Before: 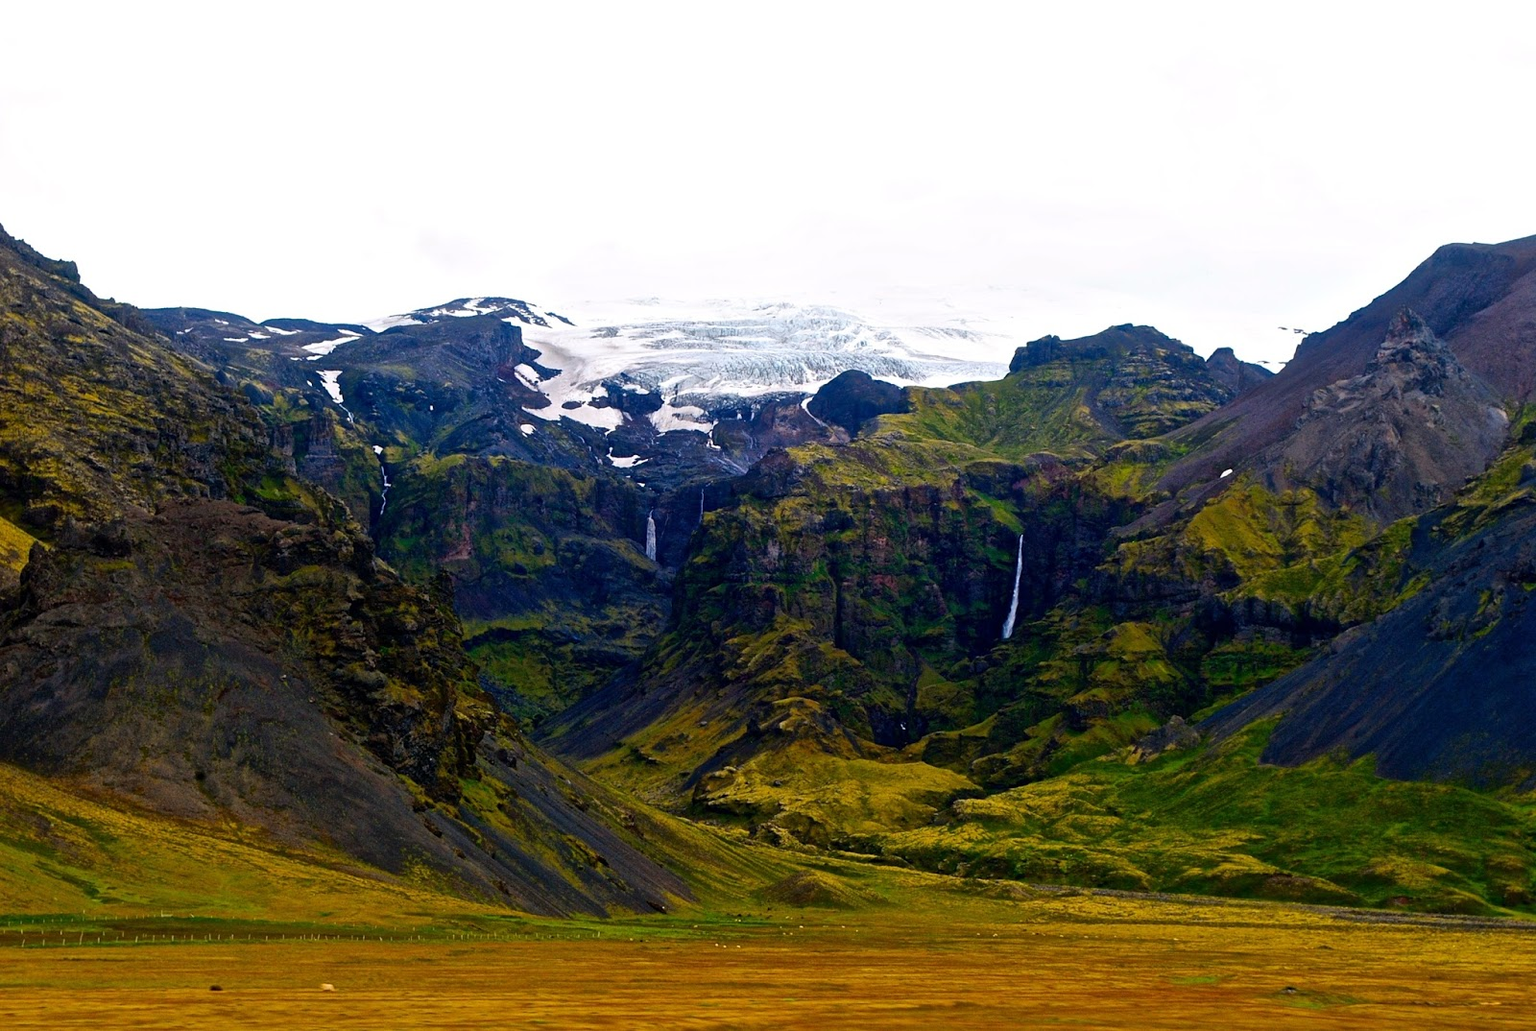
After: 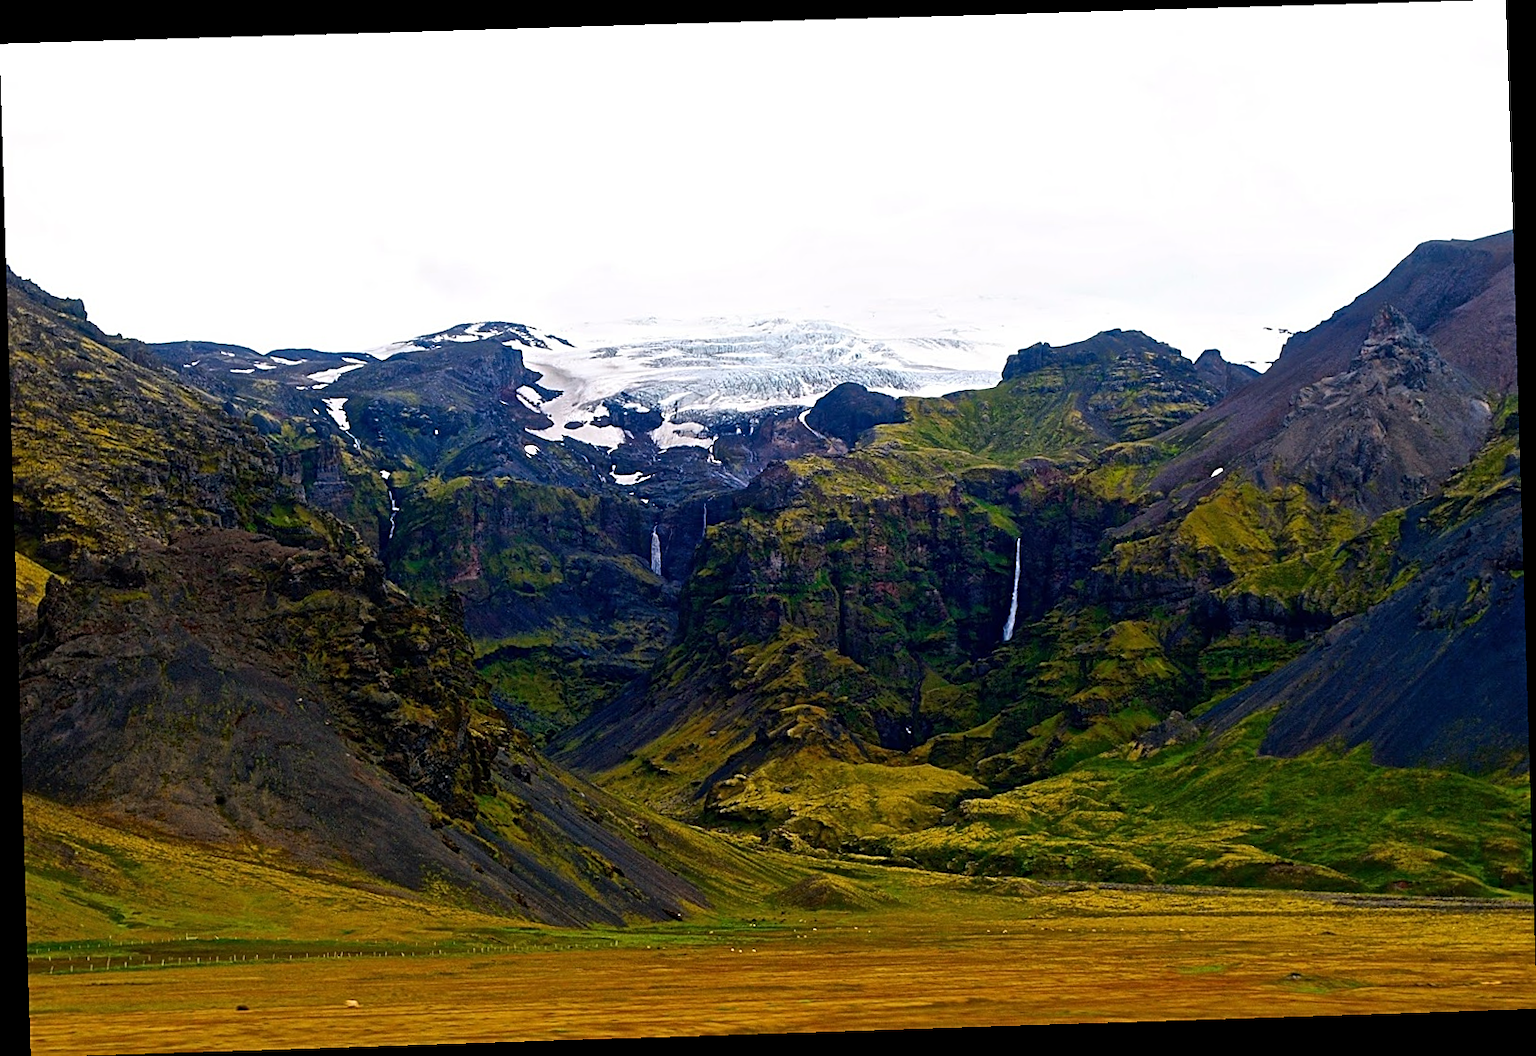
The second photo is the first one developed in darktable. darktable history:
sharpen: on, module defaults
color correction: highlights a* -0.137, highlights b* 0.137
rotate and perspective: rotation -1.77°, lens shift (horizontal) 0.004, automatic cropping off
